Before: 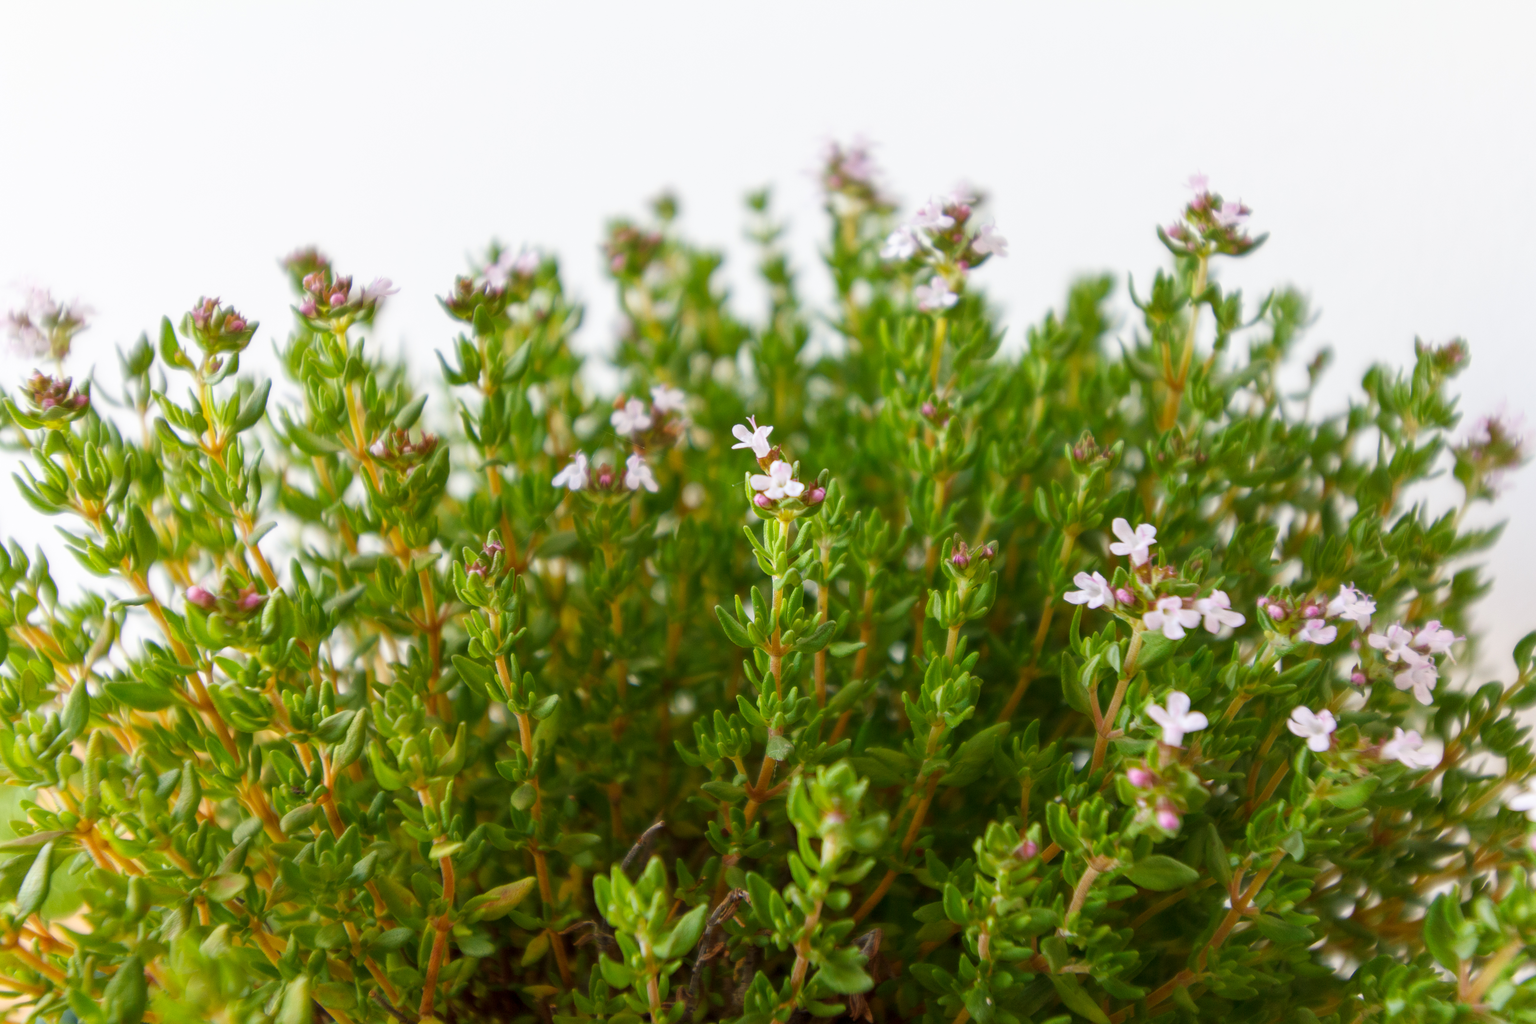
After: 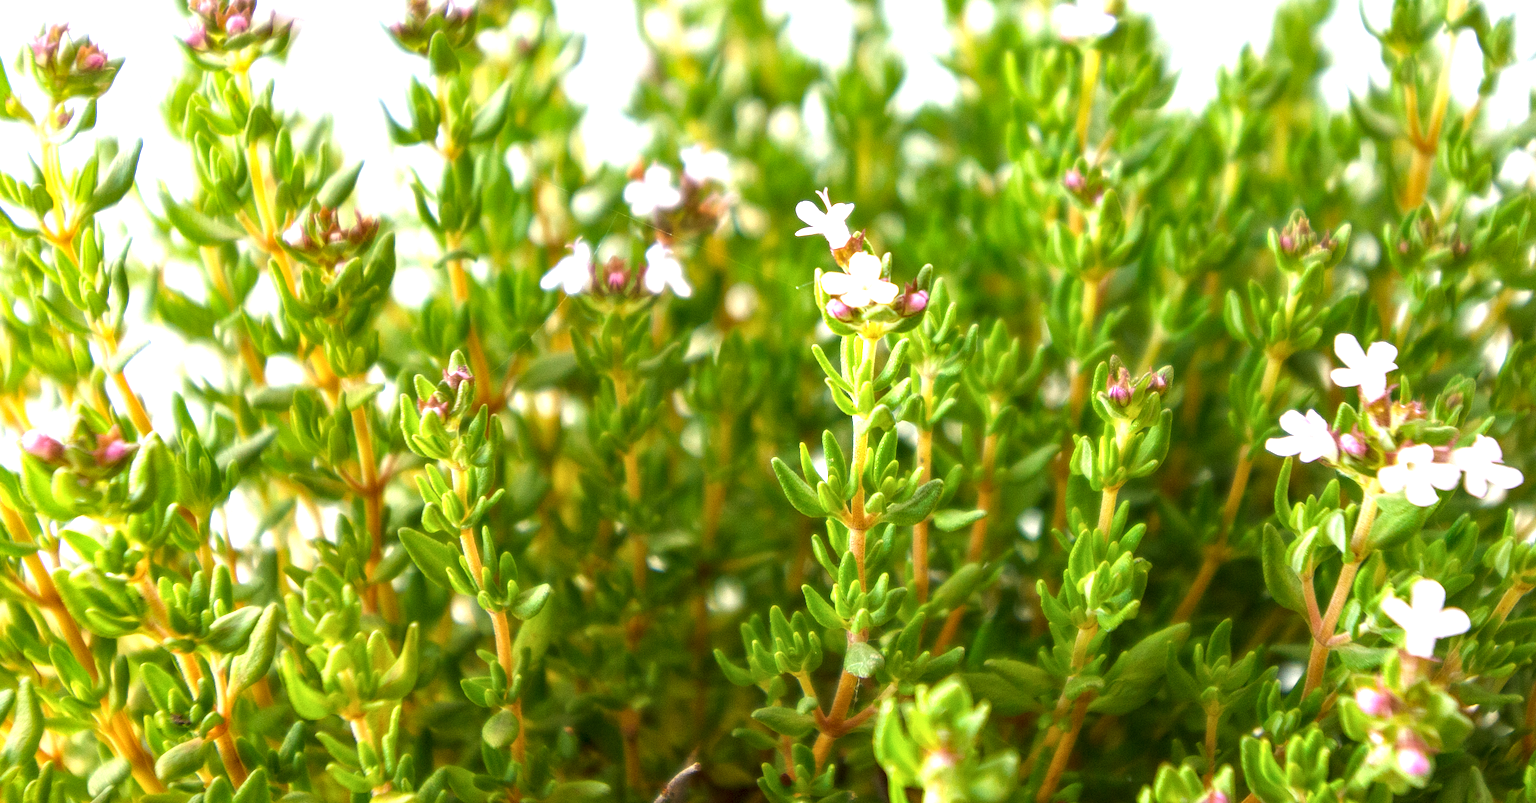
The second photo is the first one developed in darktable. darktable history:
crop: left 11.123%, top 27.61%, right 18.3%, bottom 17.034%
exposure: black level correction 0, exposure 1.1 EV, compensate exposure bias true, compensate highlight preservation false
local contrast: highlights 25%, shadows 75%, midtone range 0.75
